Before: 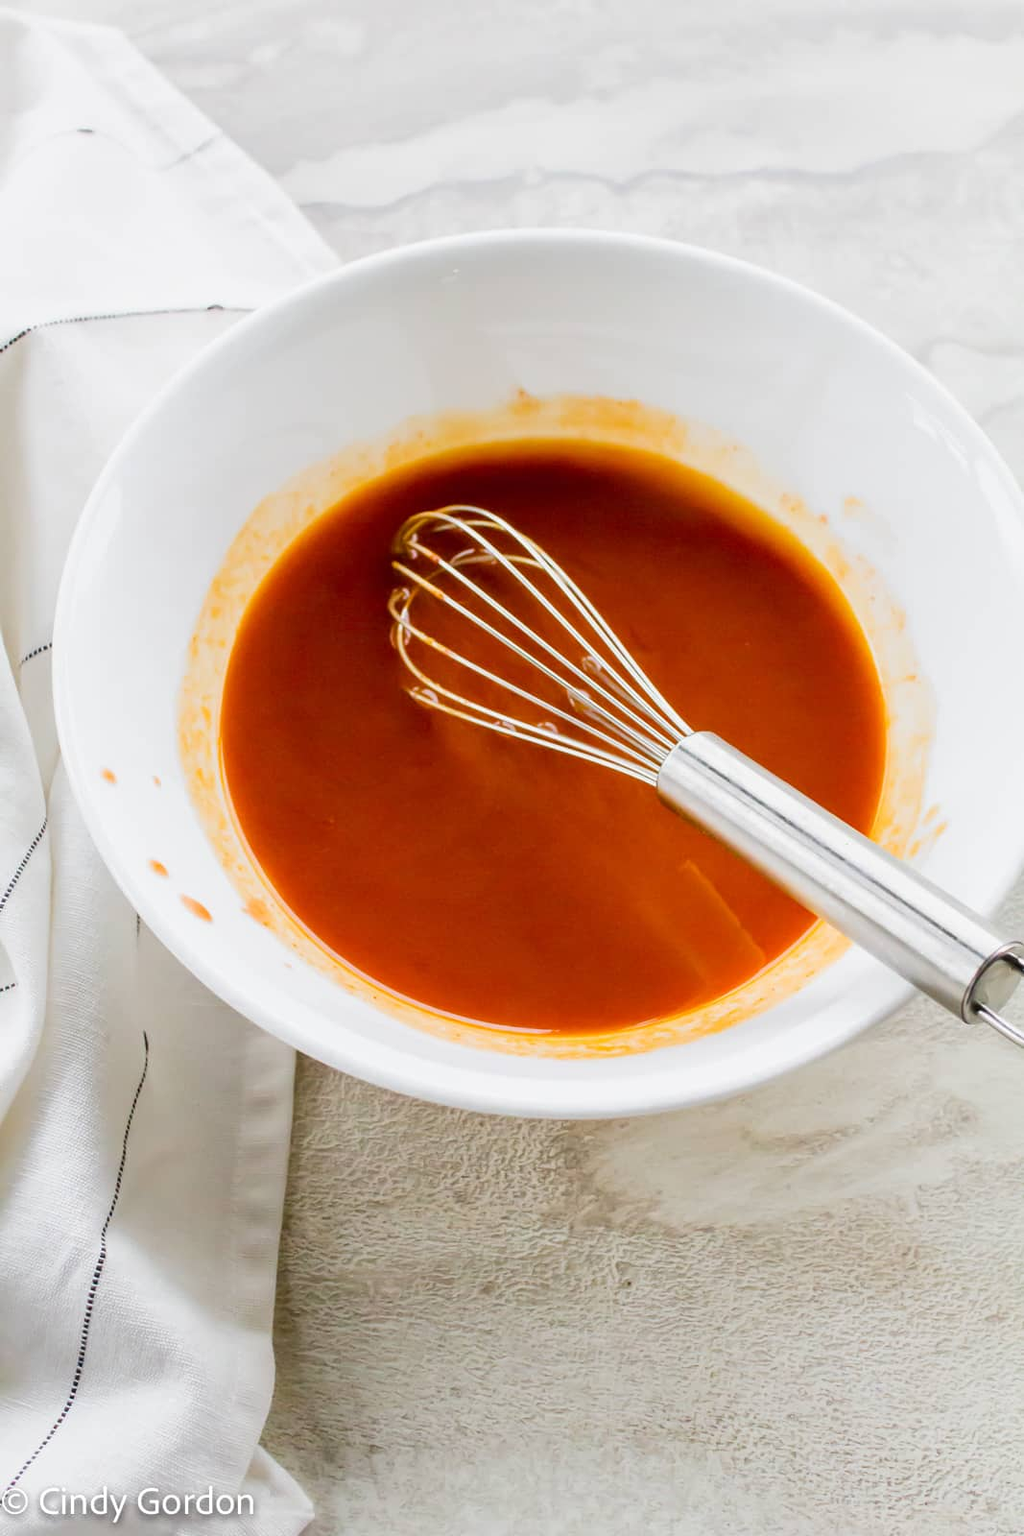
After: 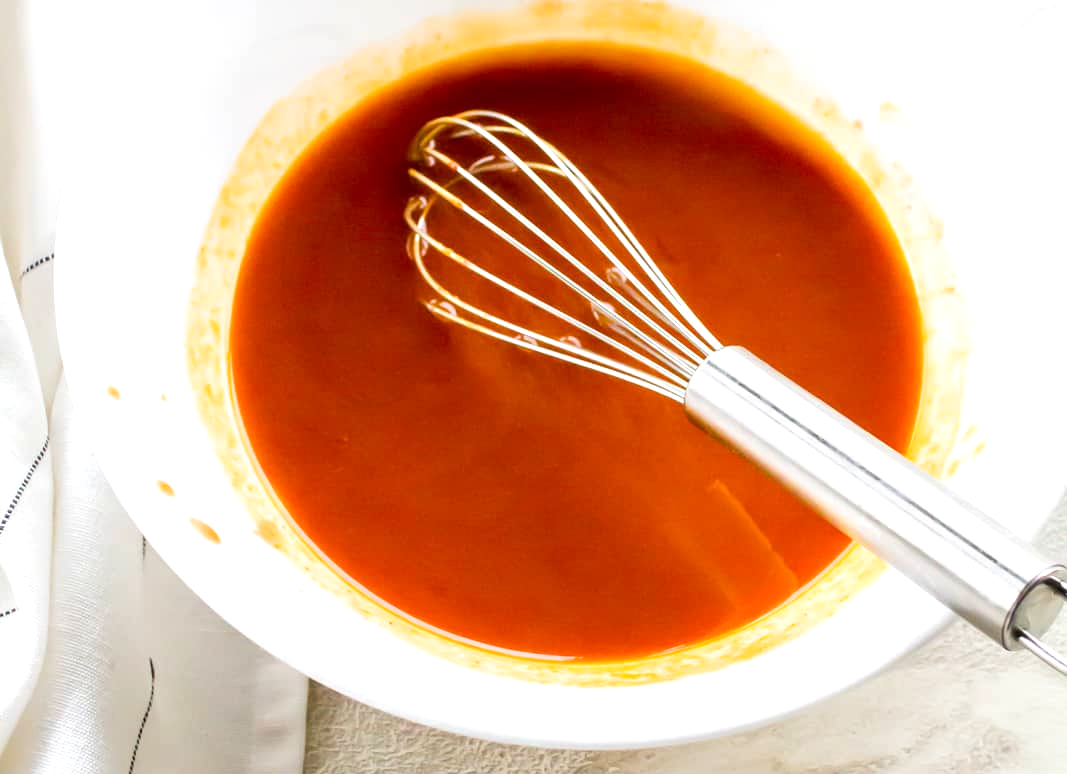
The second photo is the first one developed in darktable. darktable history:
tone equalizer: on, module defaults
crop and rotate: top 26.056%, bottom 25.543%
exposure: black level correction 0.001, exposure 0.5 EV, compensate exposure bias true, compensate highlight preservation false
